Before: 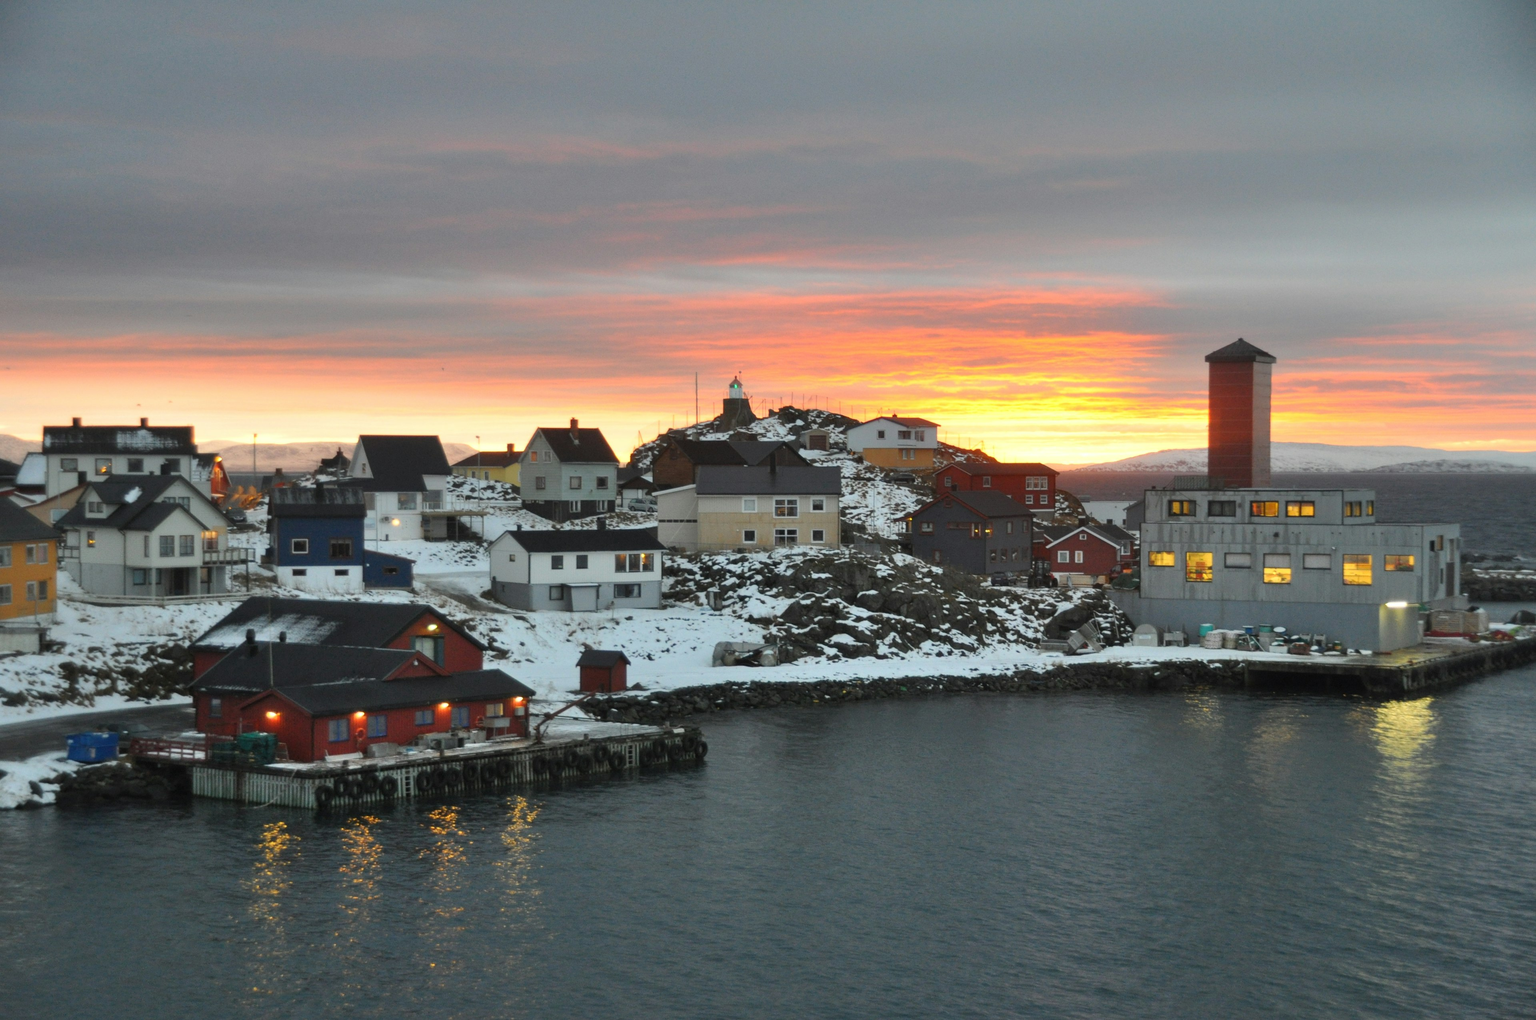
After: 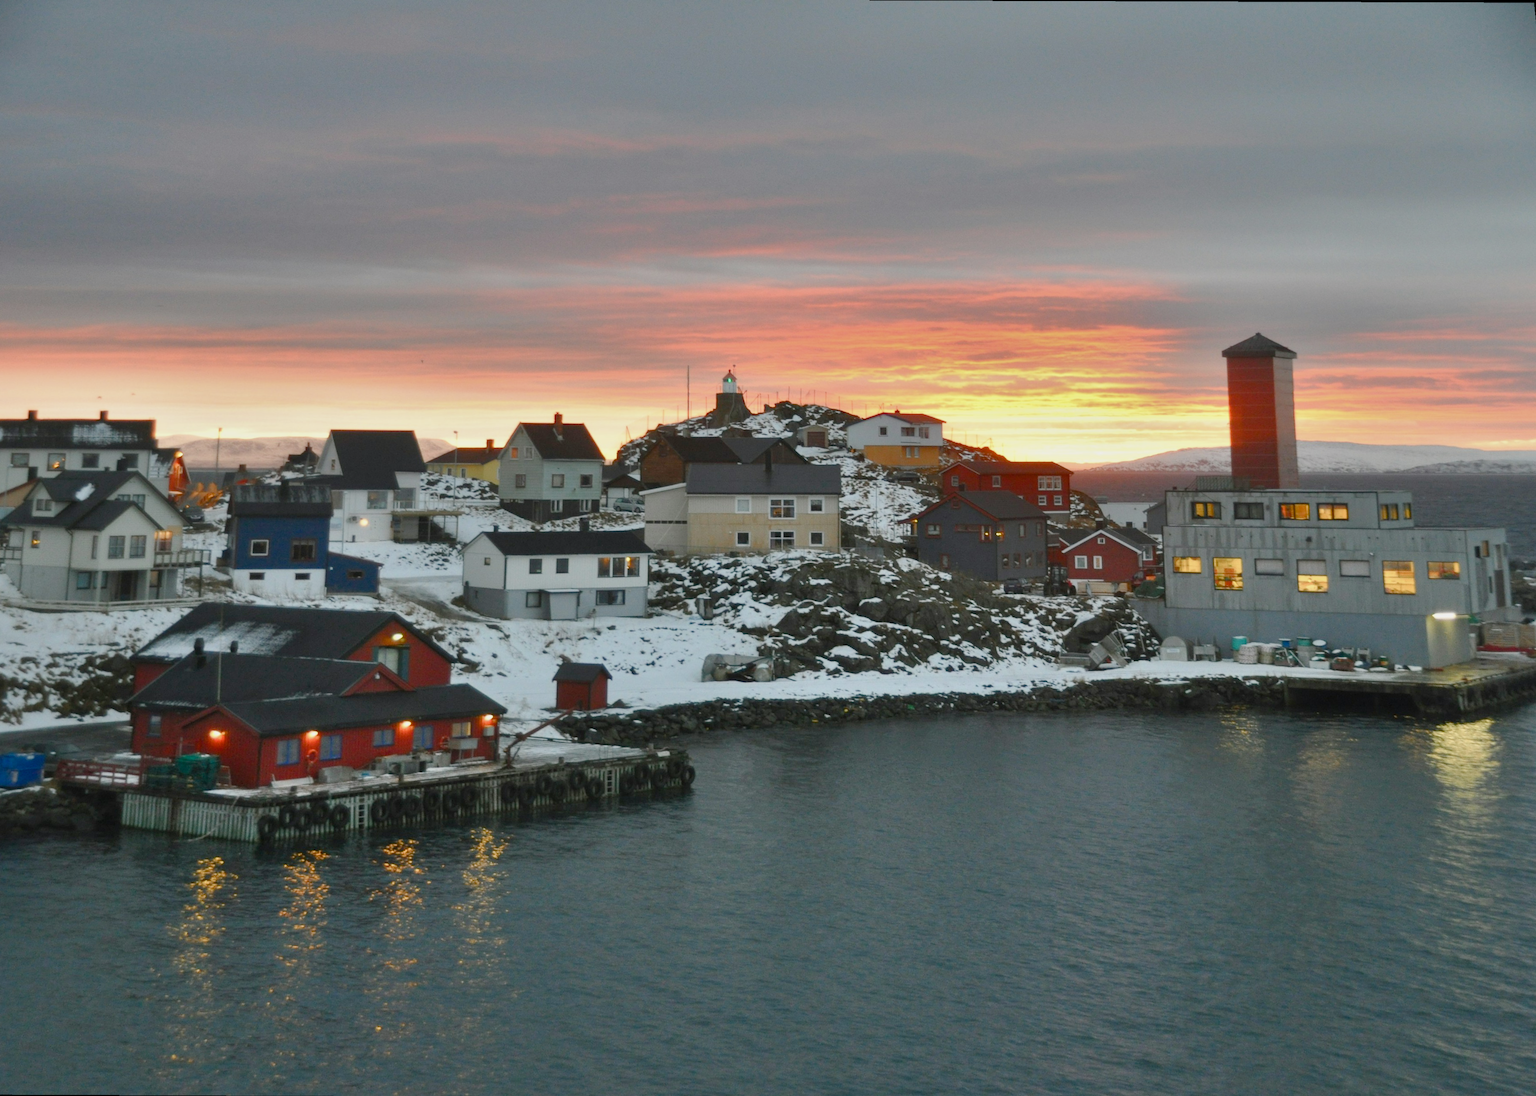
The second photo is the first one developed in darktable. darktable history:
rotate and perspective: rotation 0.215°, lens shift (vertical) -0.139, crop left 0.069, crop right 0.939, crop top 0.002, crop bottom 0.996
shadows and highlights: shadows 12, white point adjustment 1.2, soften with gaussian
color balance rgb: shadows lift › chroma 1%, shadows lift › hue 113°, highlights gain › chroma 0.2%, highlights gain › hue 333°, perceptual saturation grading › global saturation 20%, perceptual saturation grading › highlights -50%, perceptual saturation grading › shadows 25%, contrast -10%
